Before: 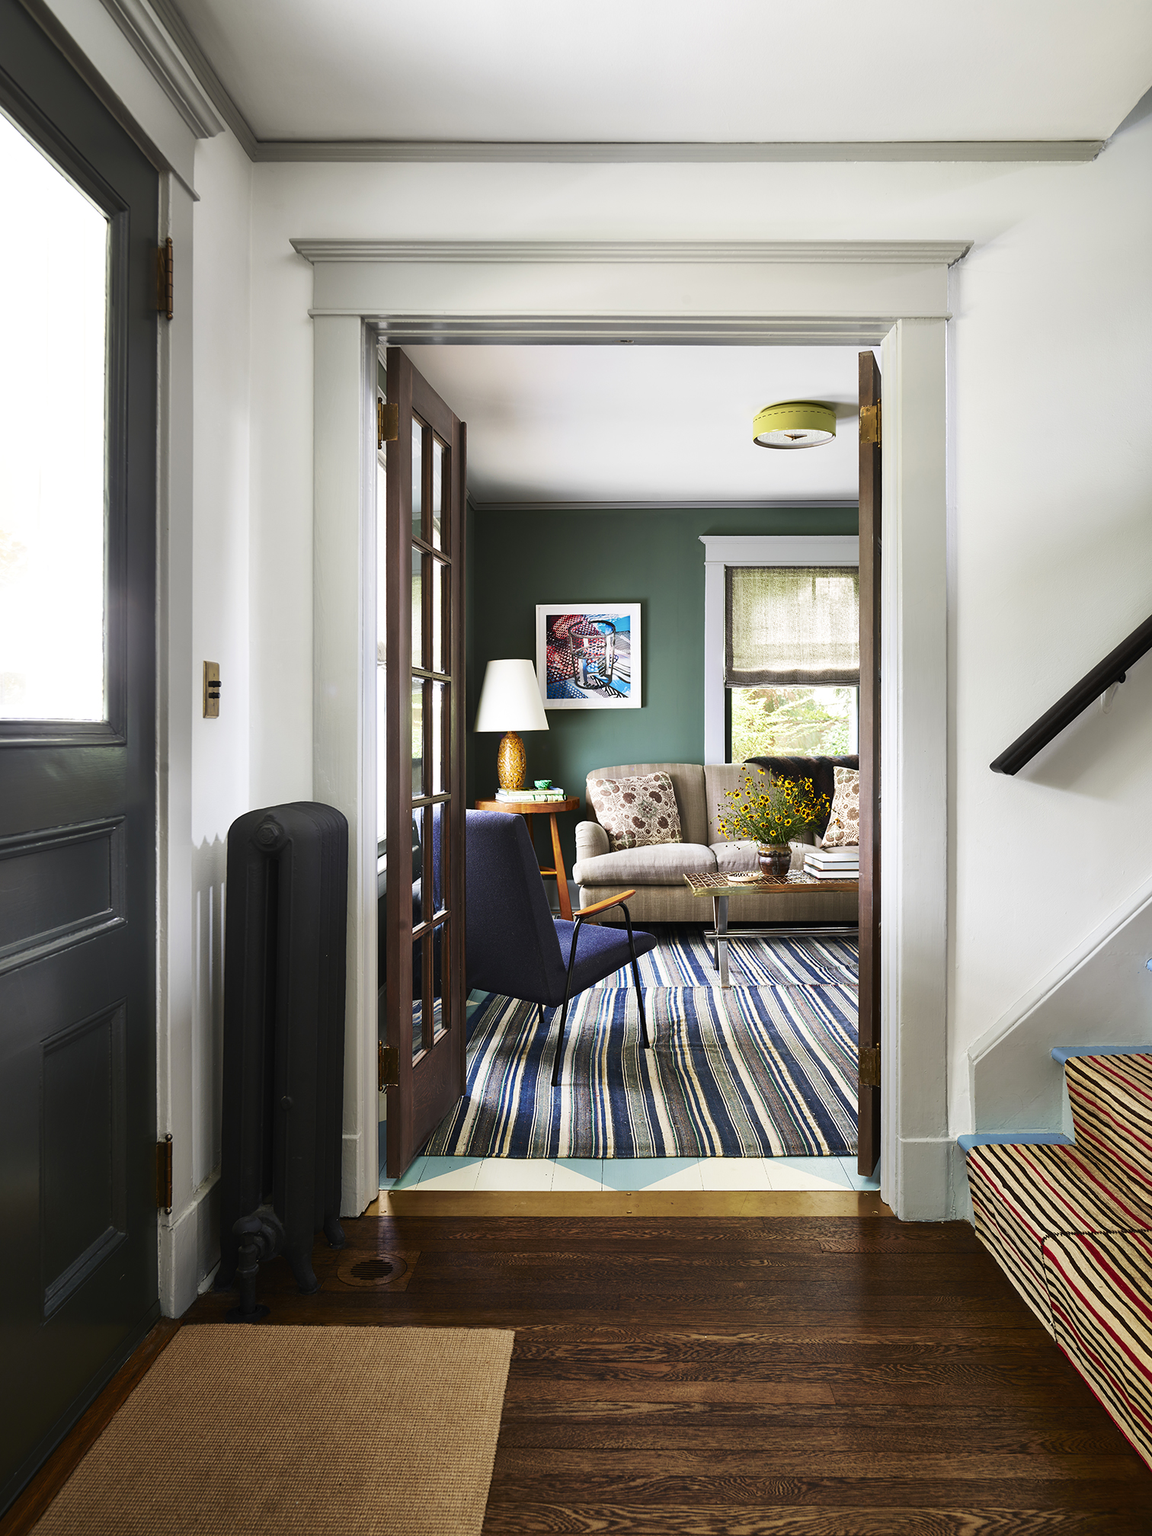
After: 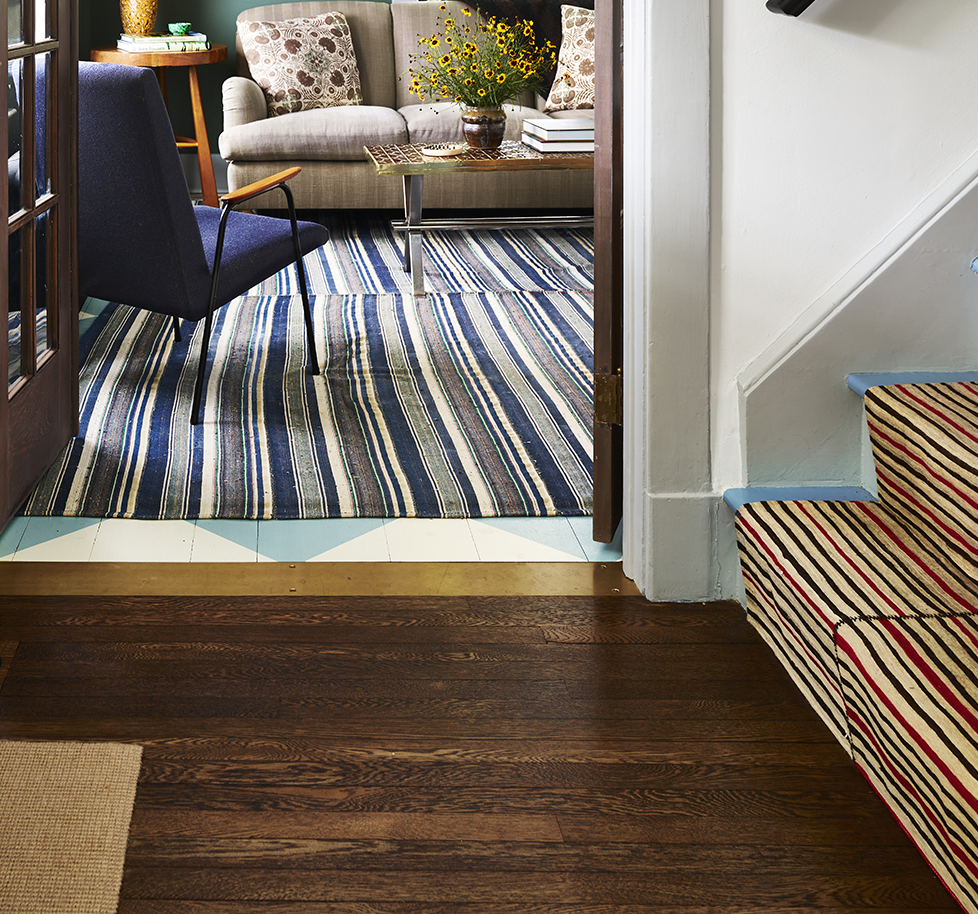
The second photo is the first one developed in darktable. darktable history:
crop and rotate: left 35.286%, top 49.657%, bottom 4.98%
